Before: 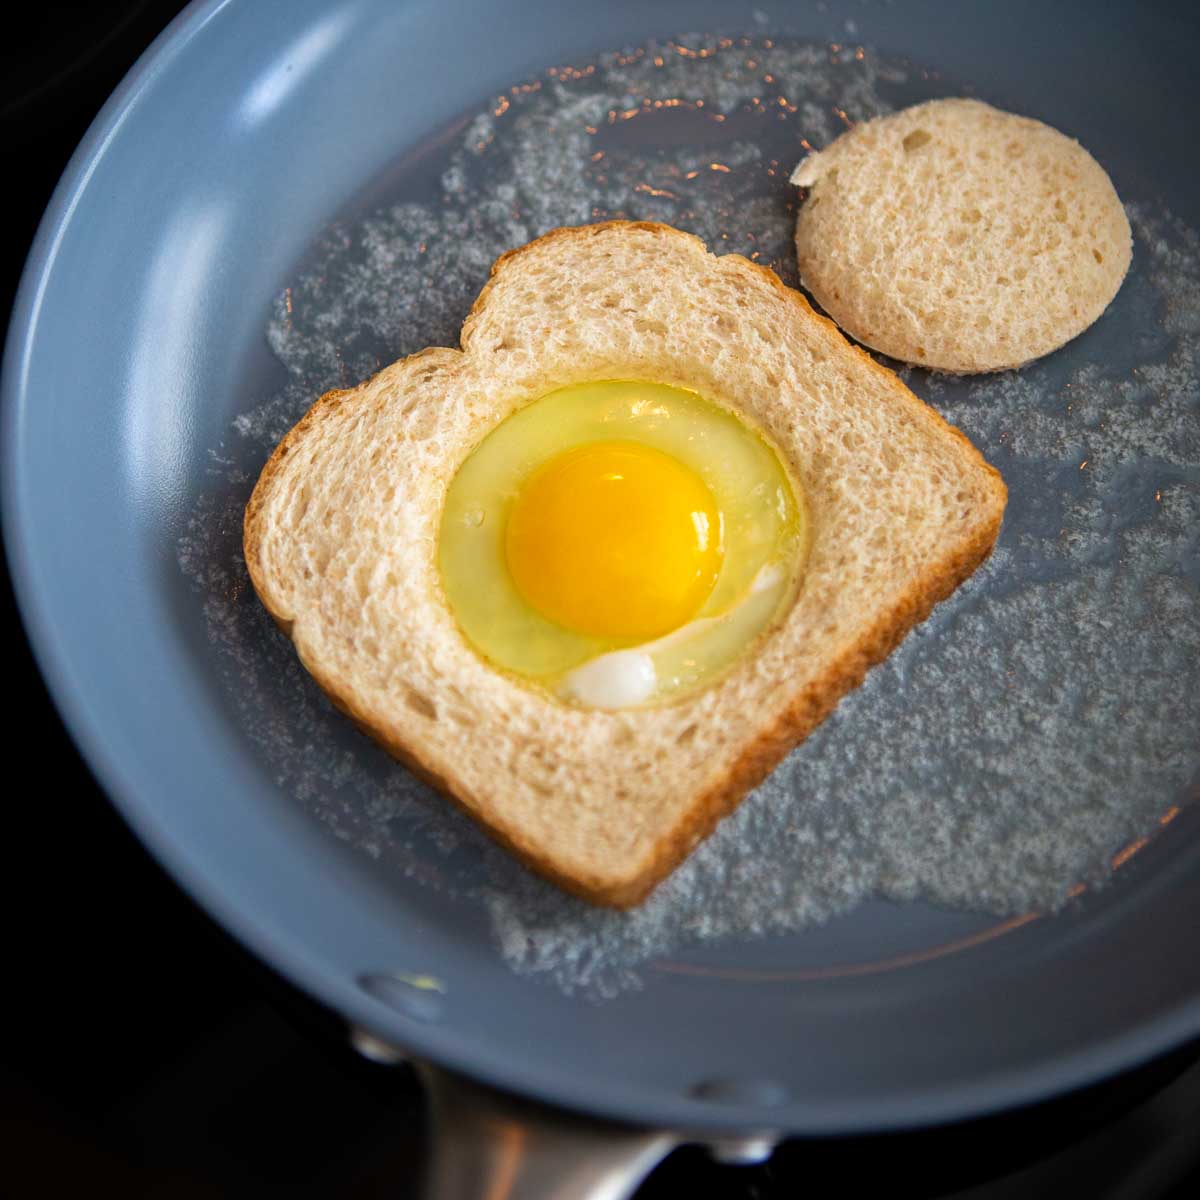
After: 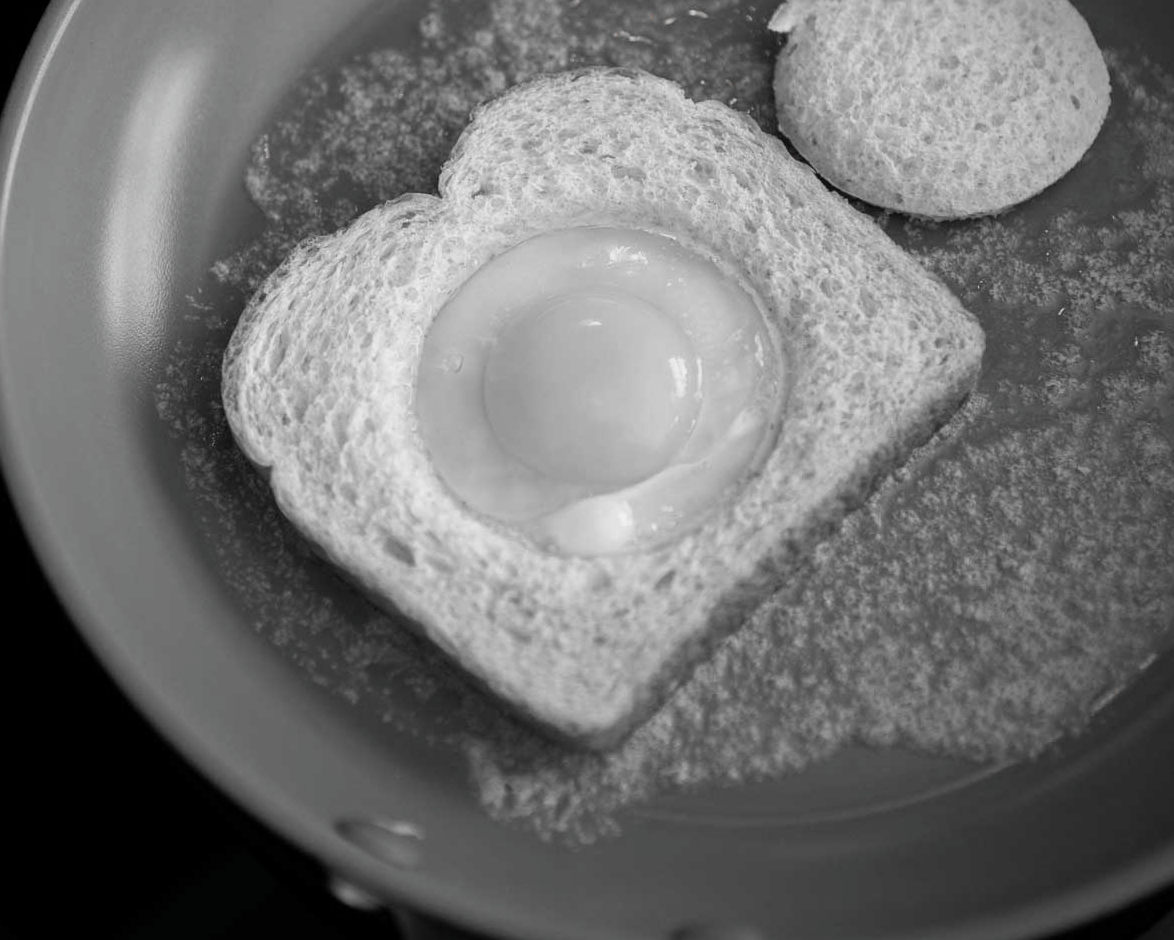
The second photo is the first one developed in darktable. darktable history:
color correction: highlights a* -0.607, highlights b* 9.26, shadows a* -9.4, shadows b* 0.596
crop and rotate: left 1.876%, top 12.847%, right 0.224%, bottom 8.741%
color zones: curves: ch1 [(0, 0.006) (0.094, 0.285) (0.171, 0.001) (0.429, 0.001) (0.571, 0.003) (0.714, 0.004) (0.857, 0.004) (1, 0.006)]
exposure: exposure -0.157 EV, compensate highlight preservation false
